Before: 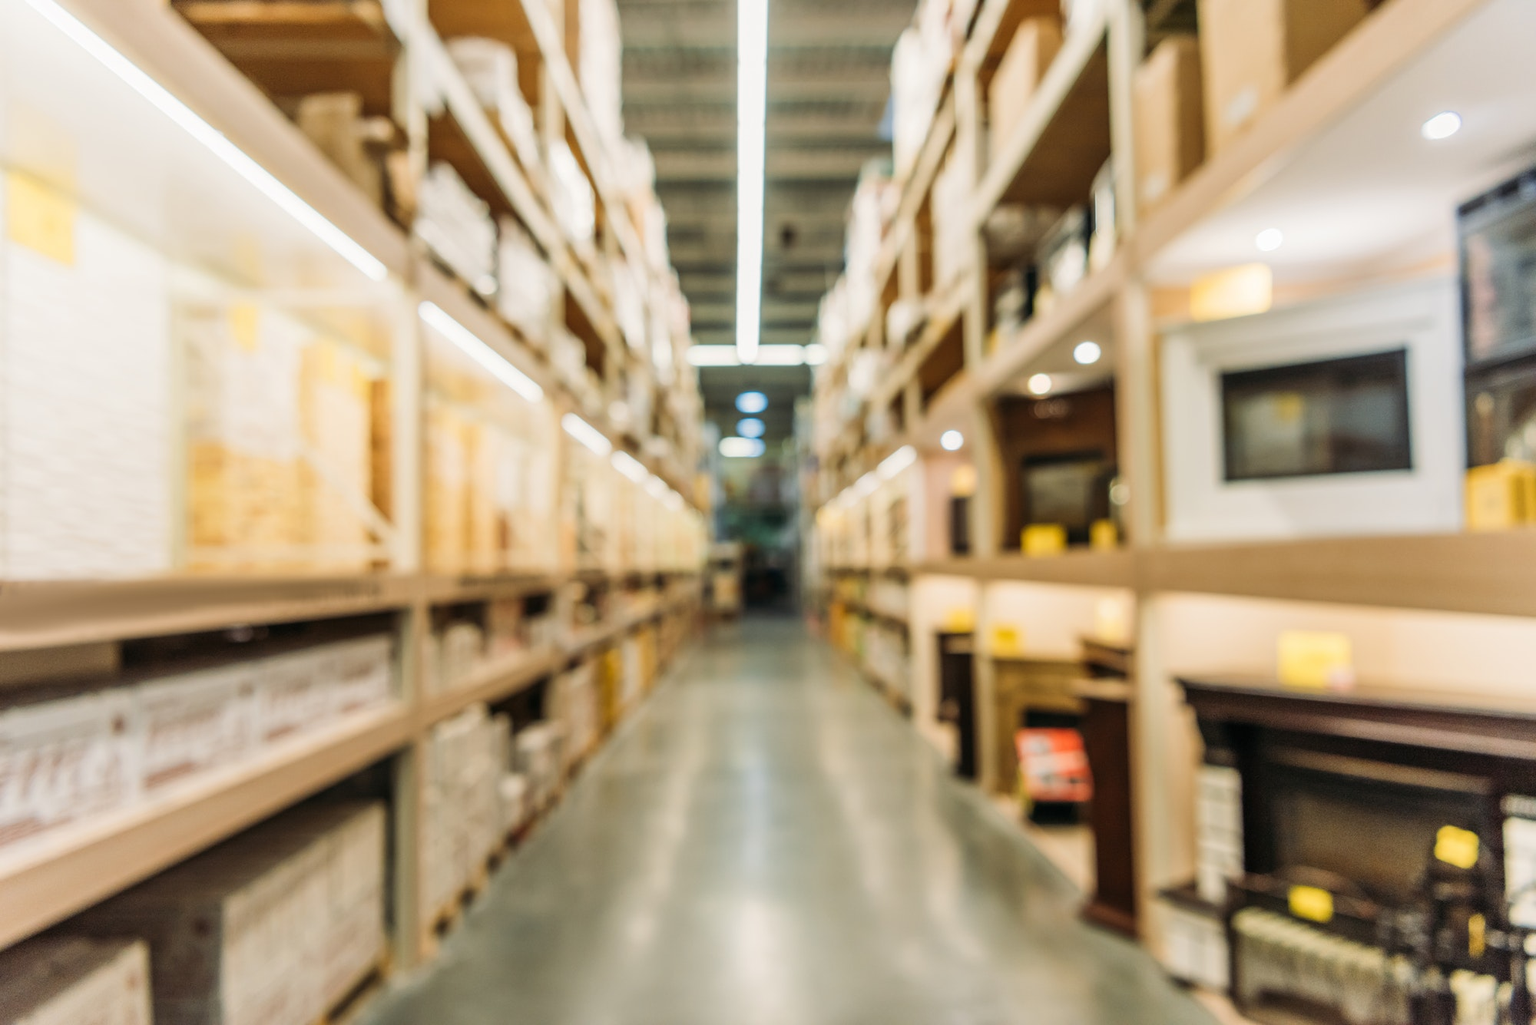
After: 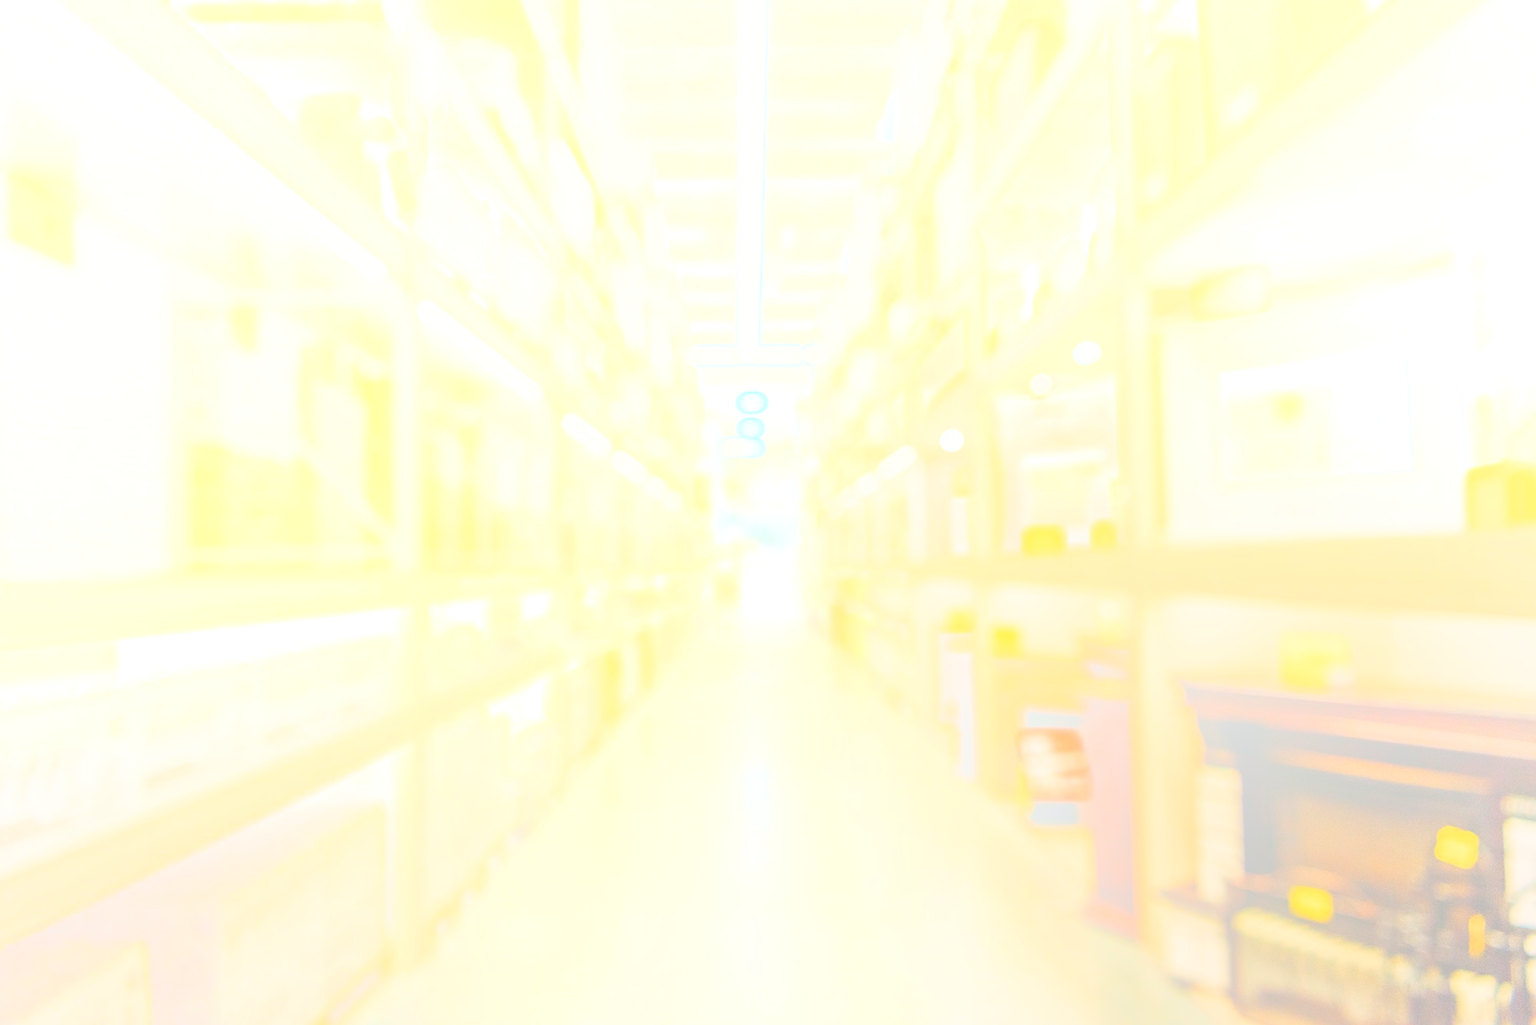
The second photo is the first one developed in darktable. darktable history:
sharpen: on, module defaults
bloom: size 70%, threshold 25%, strength 70%
